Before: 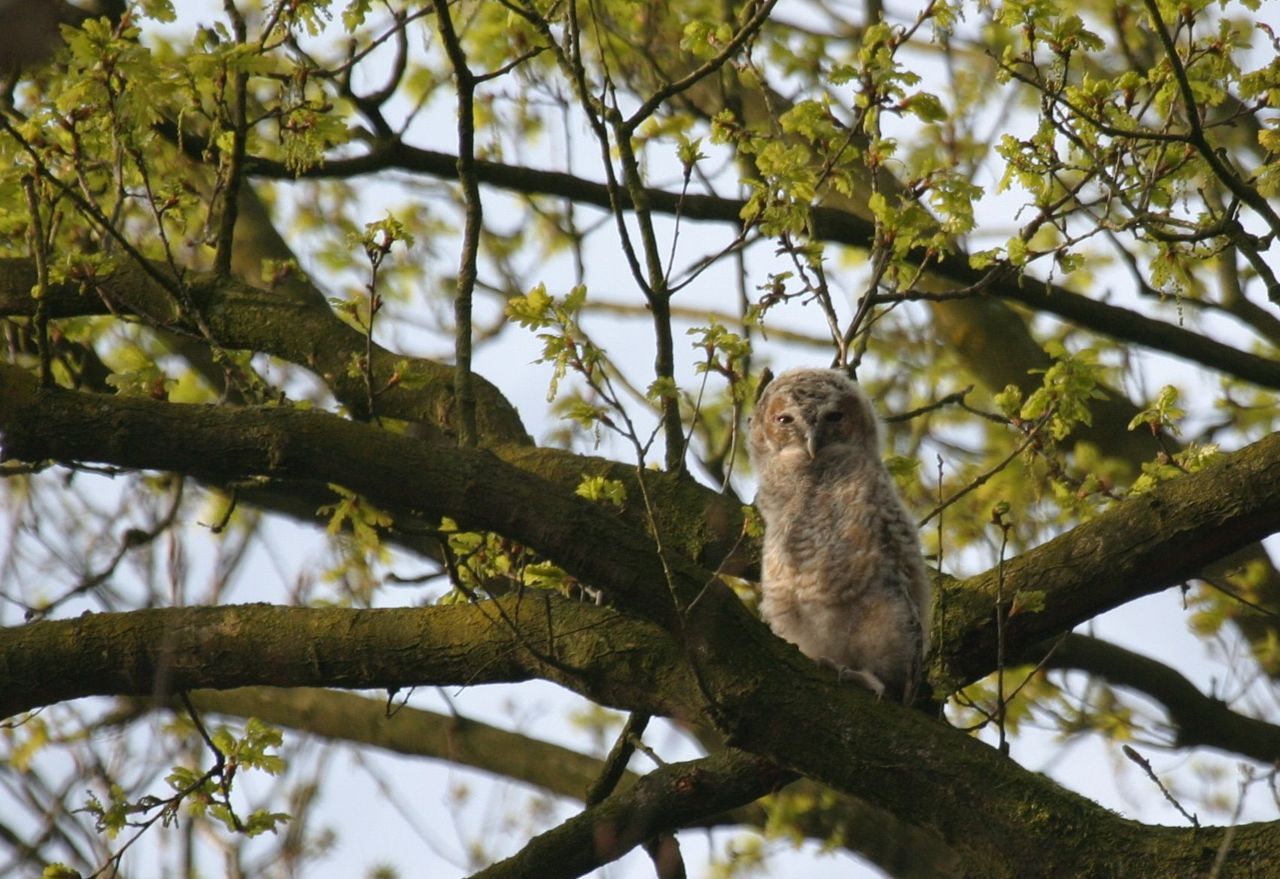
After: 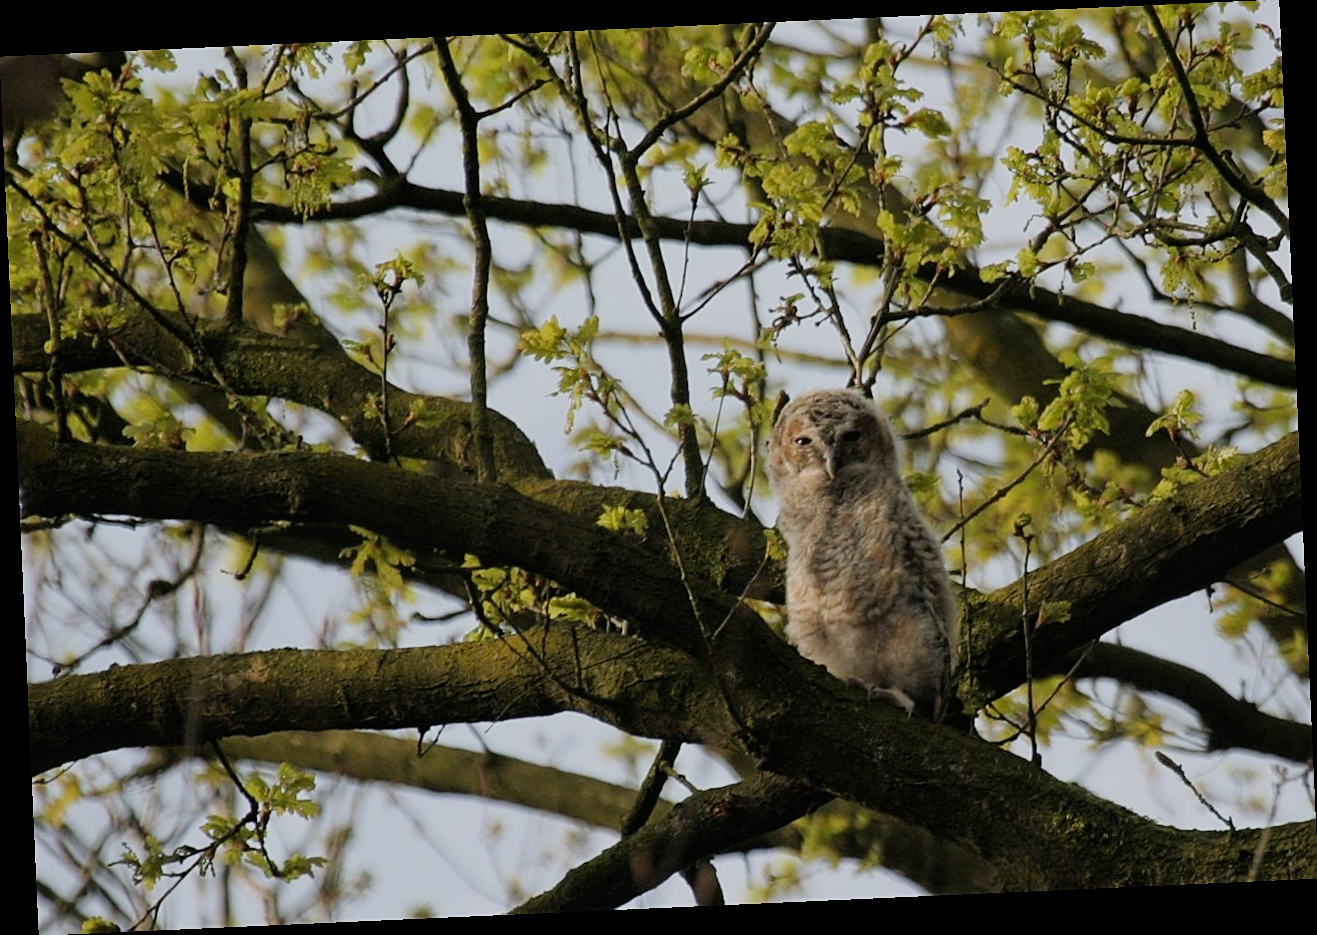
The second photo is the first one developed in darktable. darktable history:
rotate and perspective: rotation -2.56°, automatic cropping off
filmic rgb: black relative exposure -7.32 EV, white relative exposure 5.09 EV, hardness 3.2
sharpen: on, module defaults
